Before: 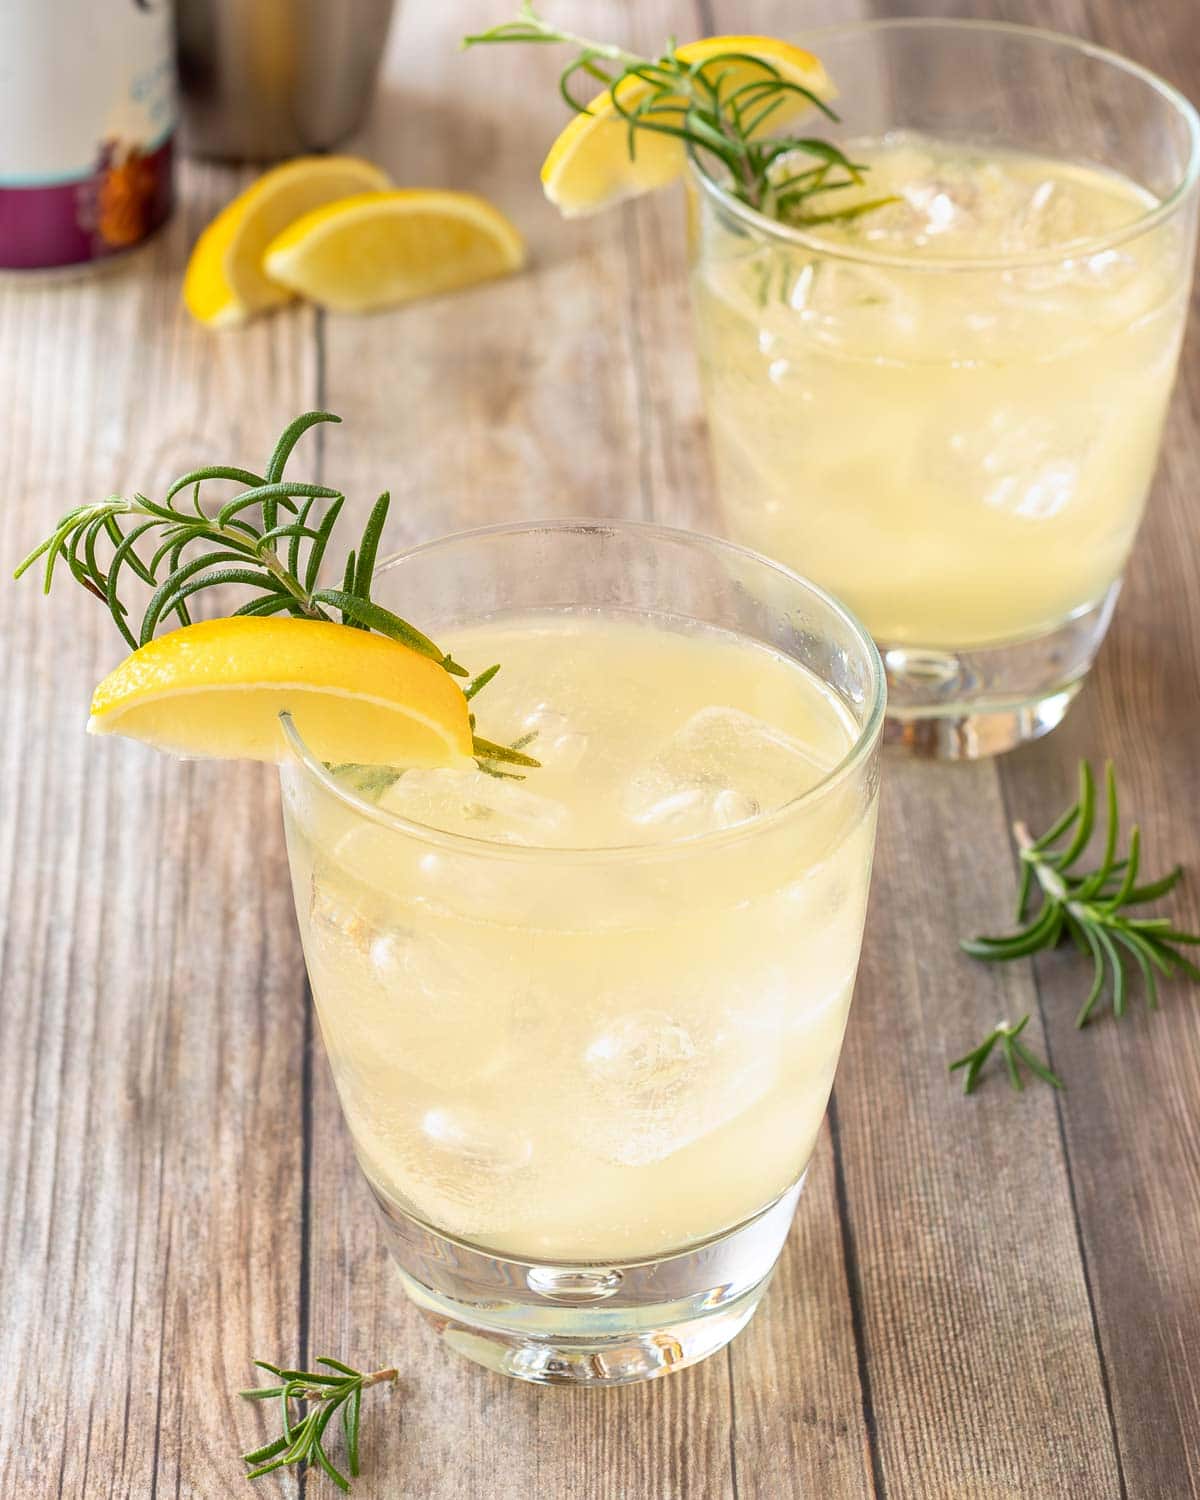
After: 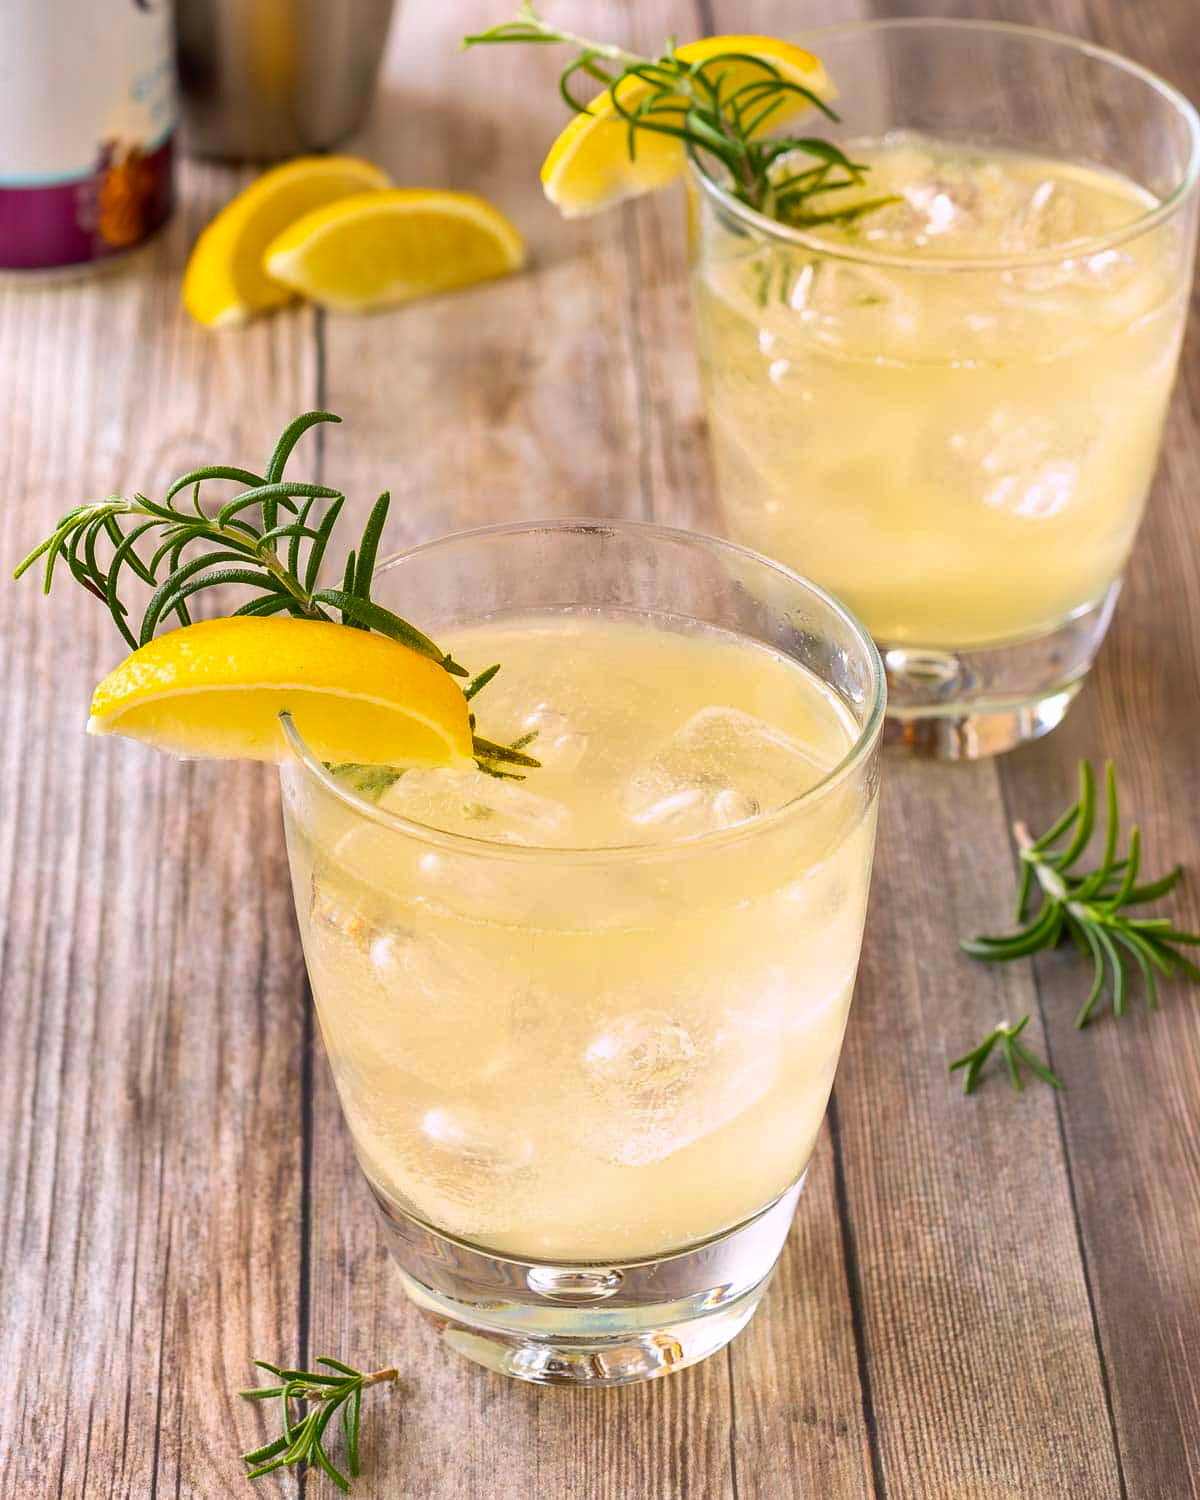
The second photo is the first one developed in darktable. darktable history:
shadows and highlights: white point adjustment 0.917, soften with gaussian
color balance rgb: shadows lift › luminance -20.26%, power › hue 213.95°, highlights gain › chroma 1.455%, highlights gain › hue 312.63°, linear chroma grading › global chroma 15.063%, perceptual saturation grading › global saturation 0.358%, global vibrance 14.768%
